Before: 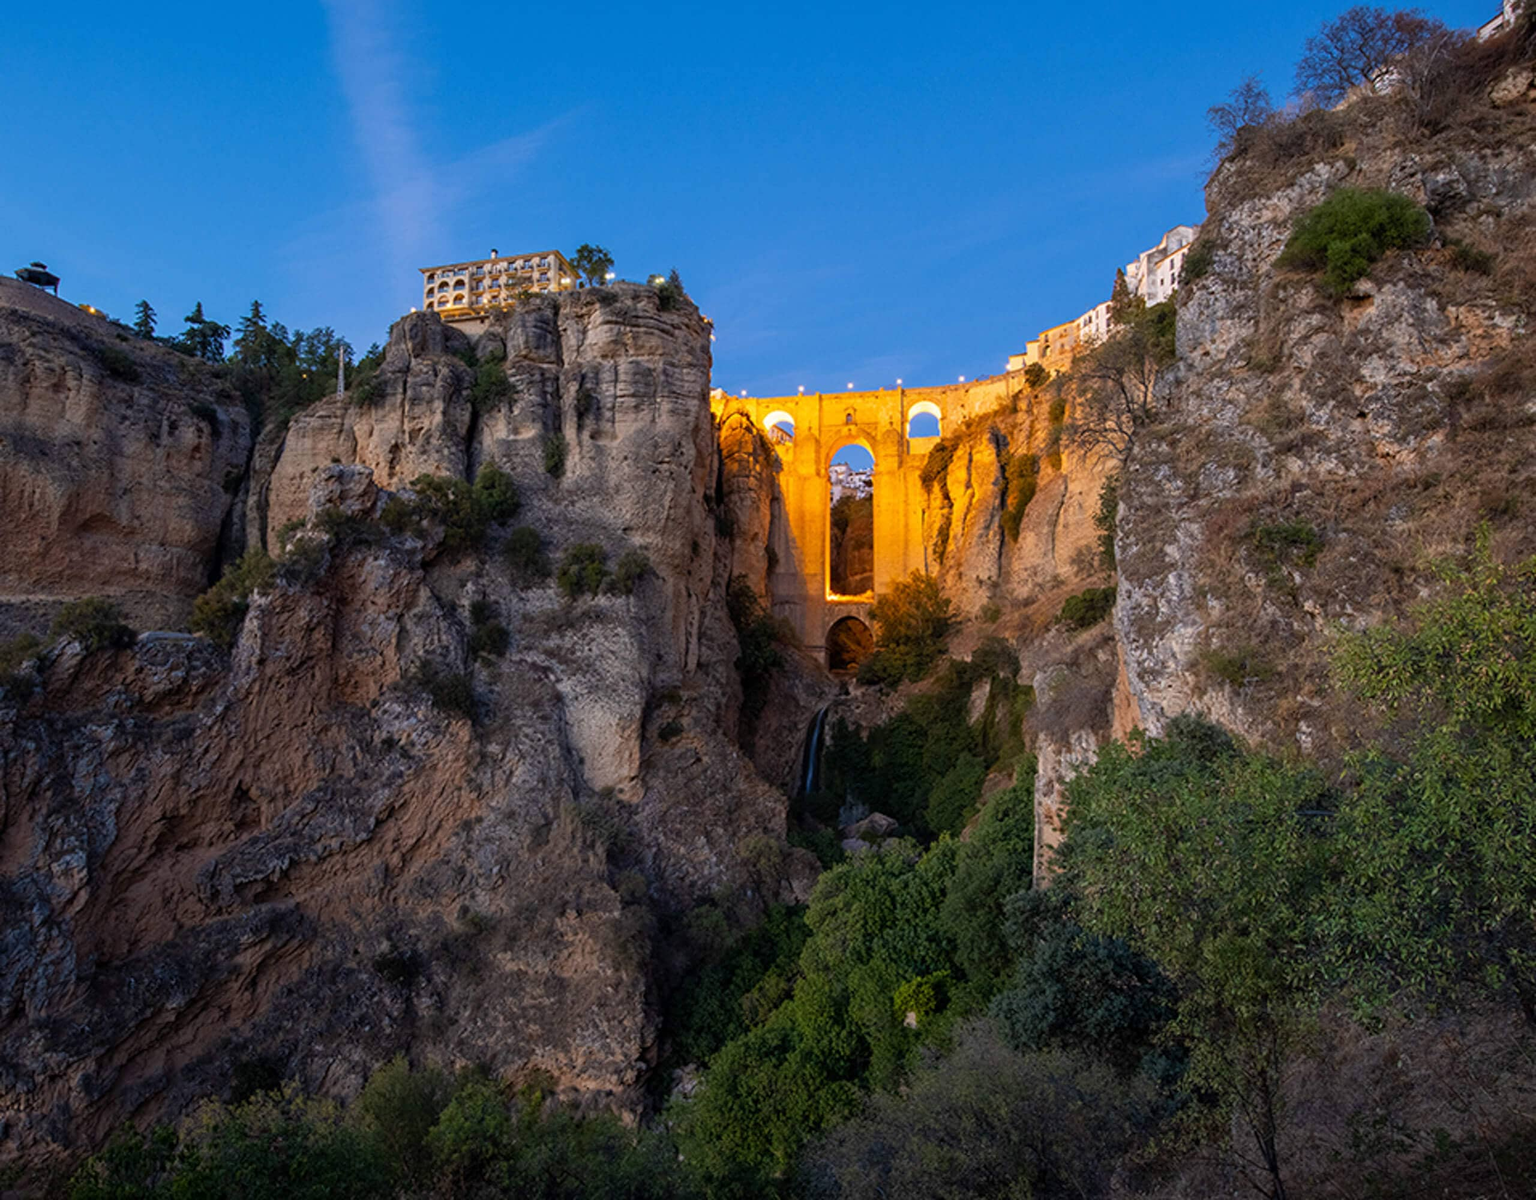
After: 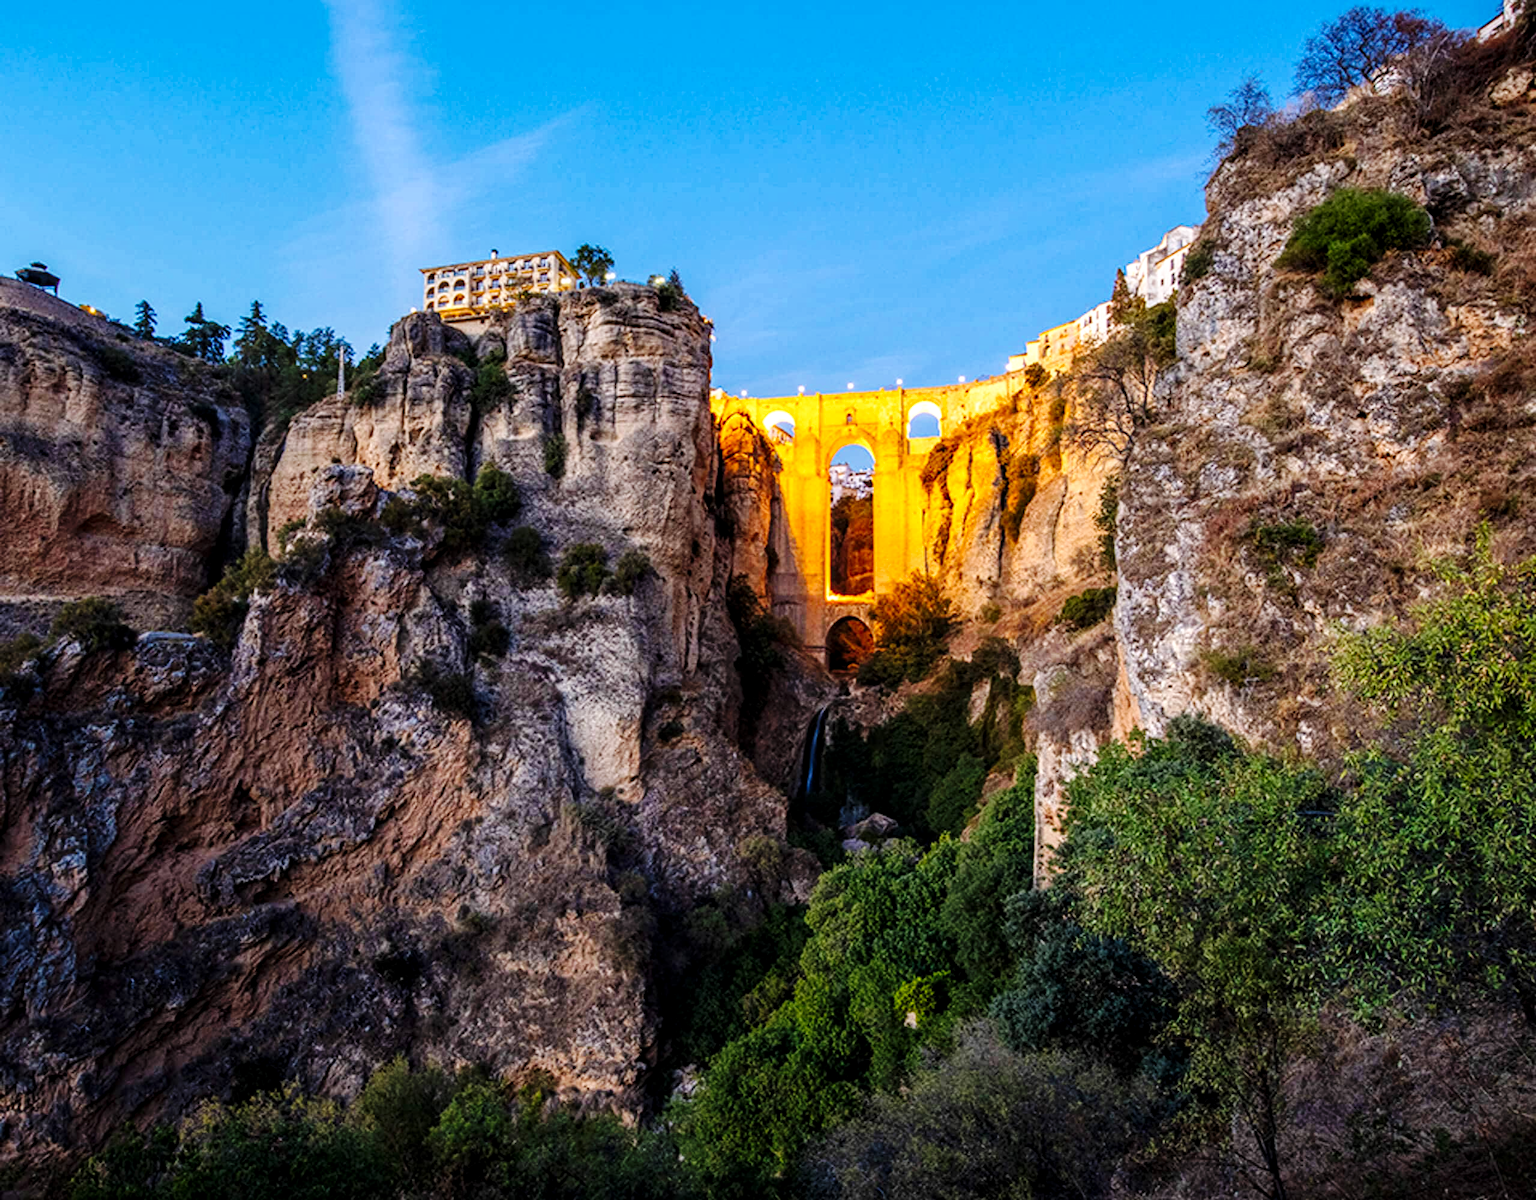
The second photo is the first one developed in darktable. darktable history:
exposure: black level correction 0, exposure 0.394 EV, compensate highlight preservation false
local contrast: highlights 24%, detail 130%
base curve: curves: ch0 [(0, 0) (0.036, 0.025) (0.121, 0.166) (0.206, 0.329) (0.605, 0.79) (1, 1)], preserve colors none
